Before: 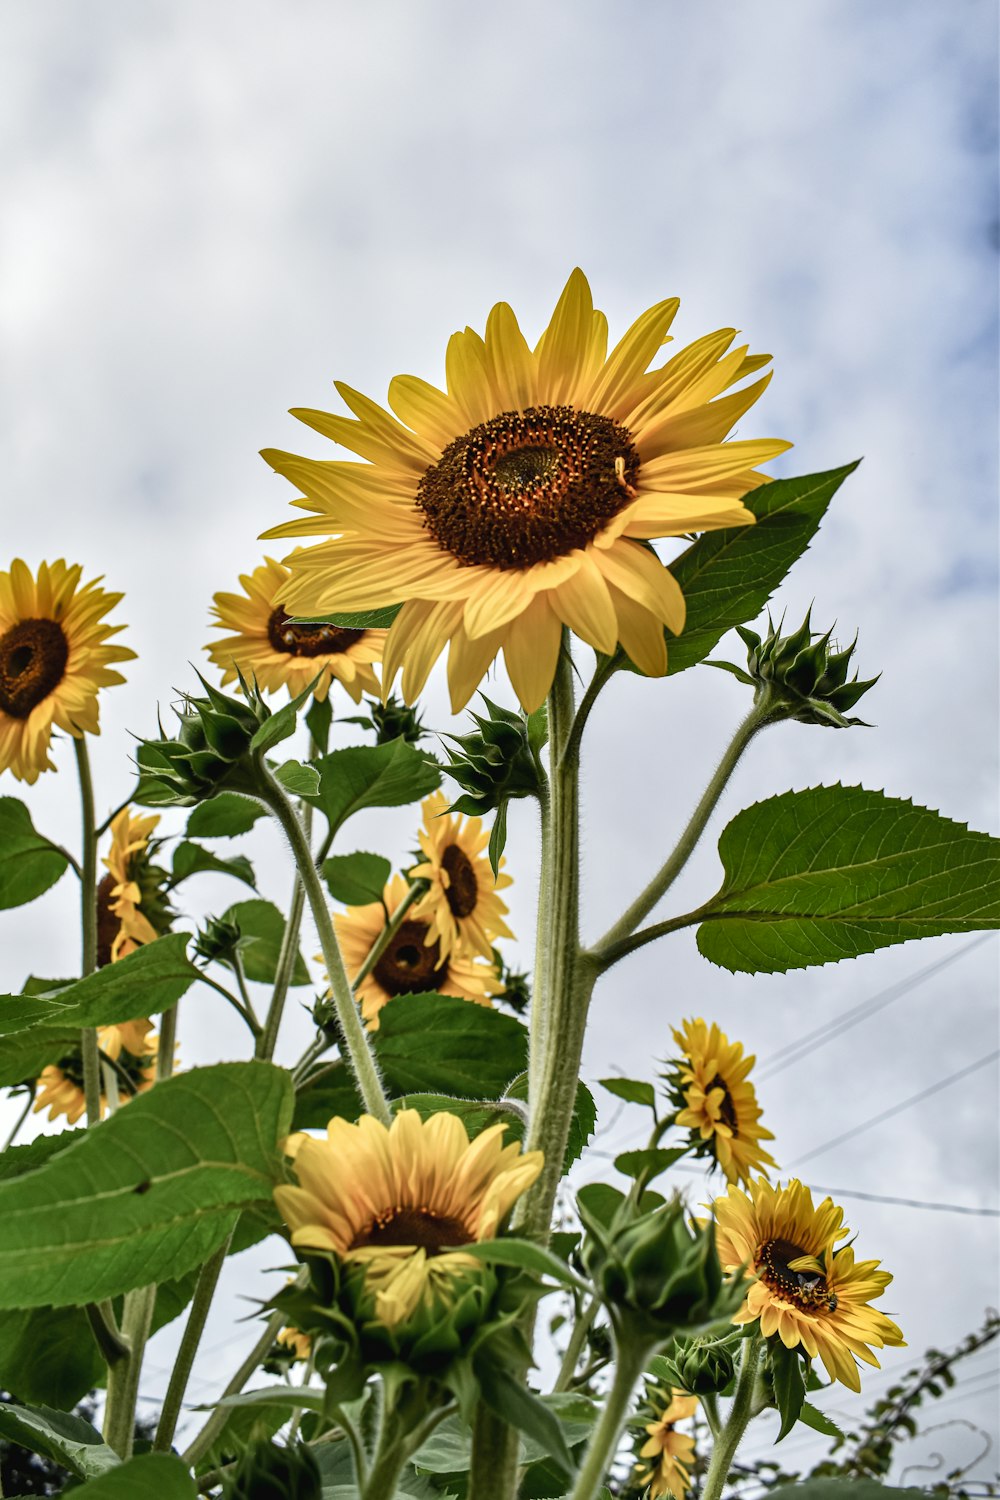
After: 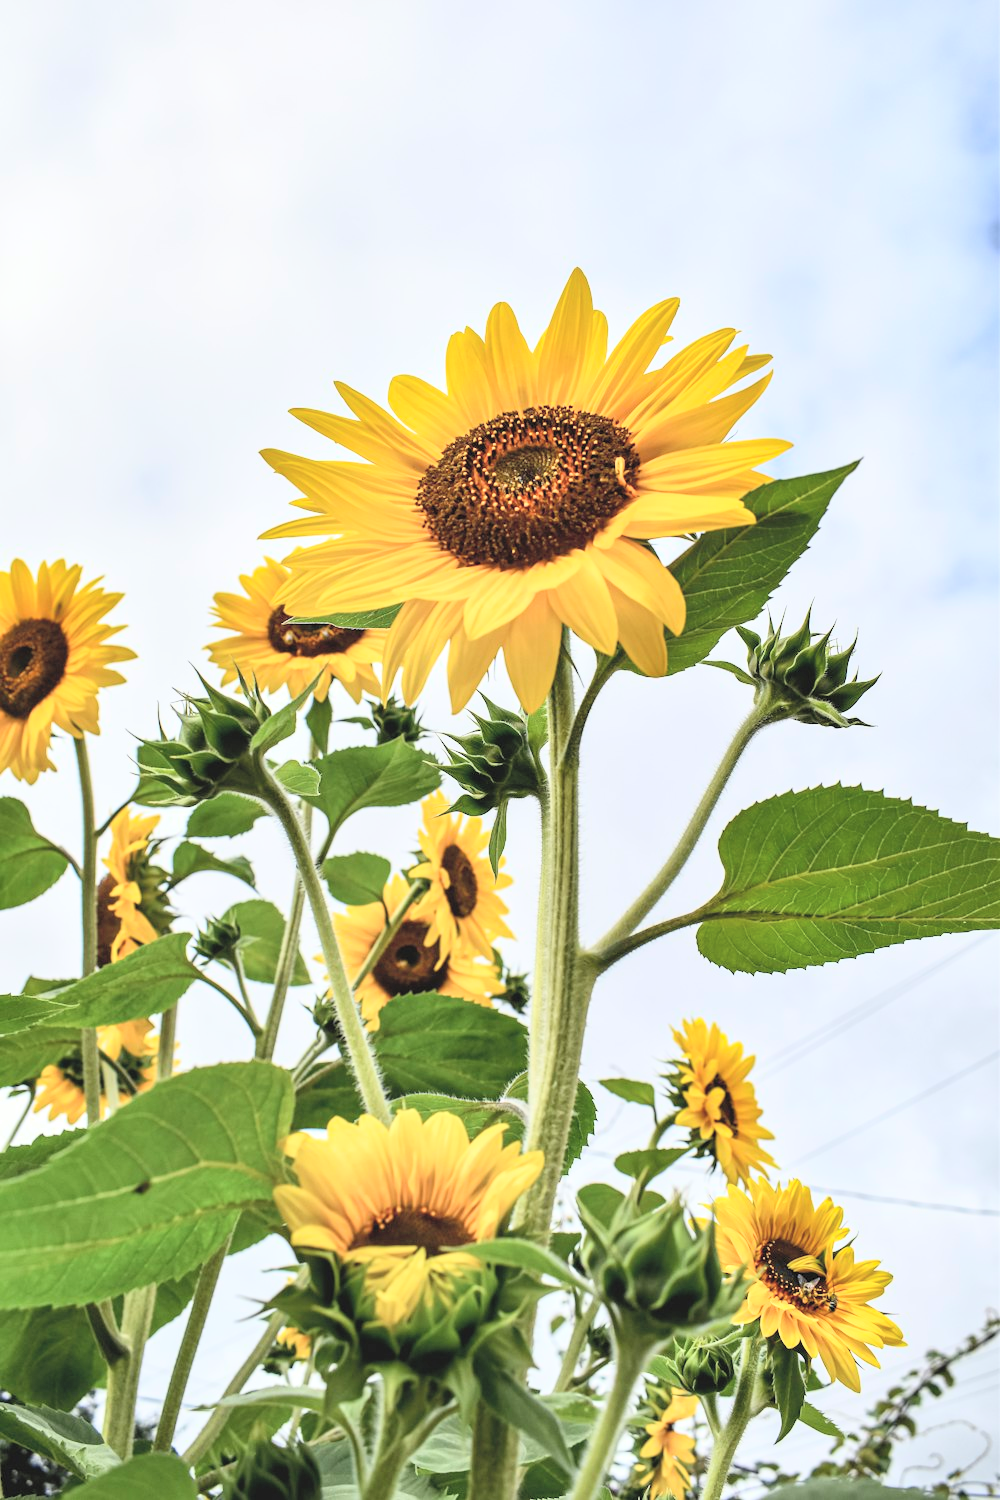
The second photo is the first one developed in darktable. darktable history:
global tonemap: drago (0.7, 100)
contrast brightness saturation: contrast 0.2, brightness 0.16, saturation 0.22
